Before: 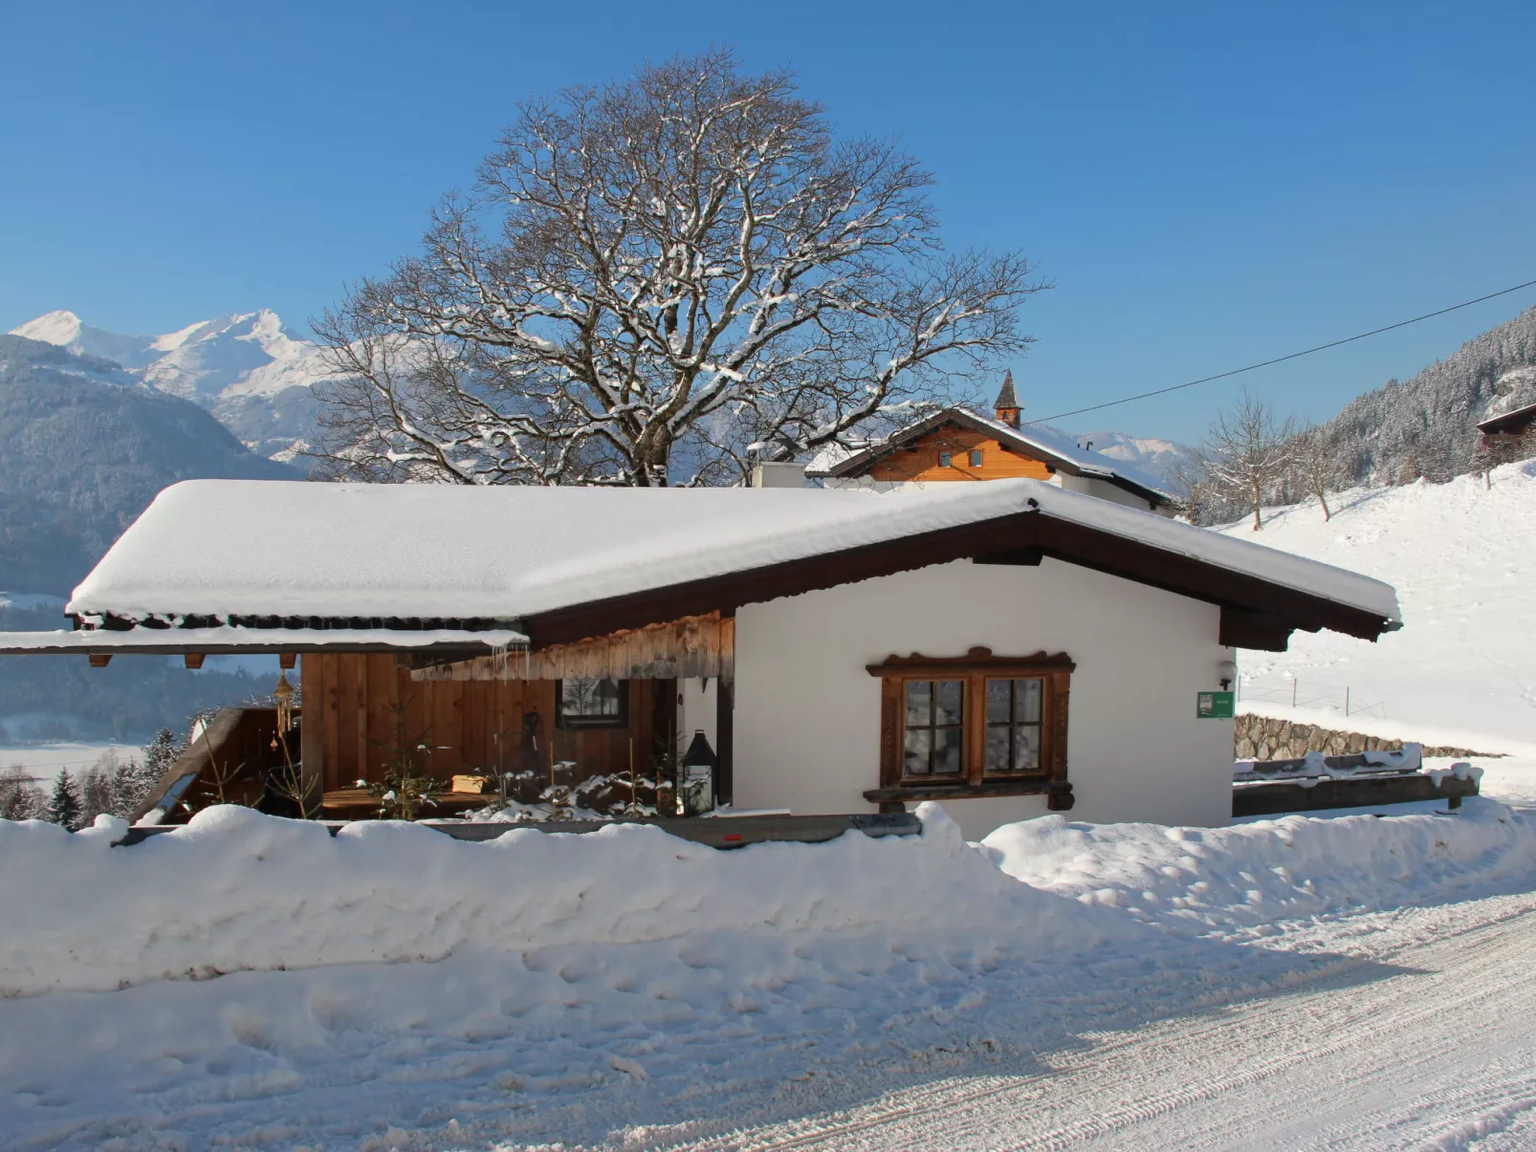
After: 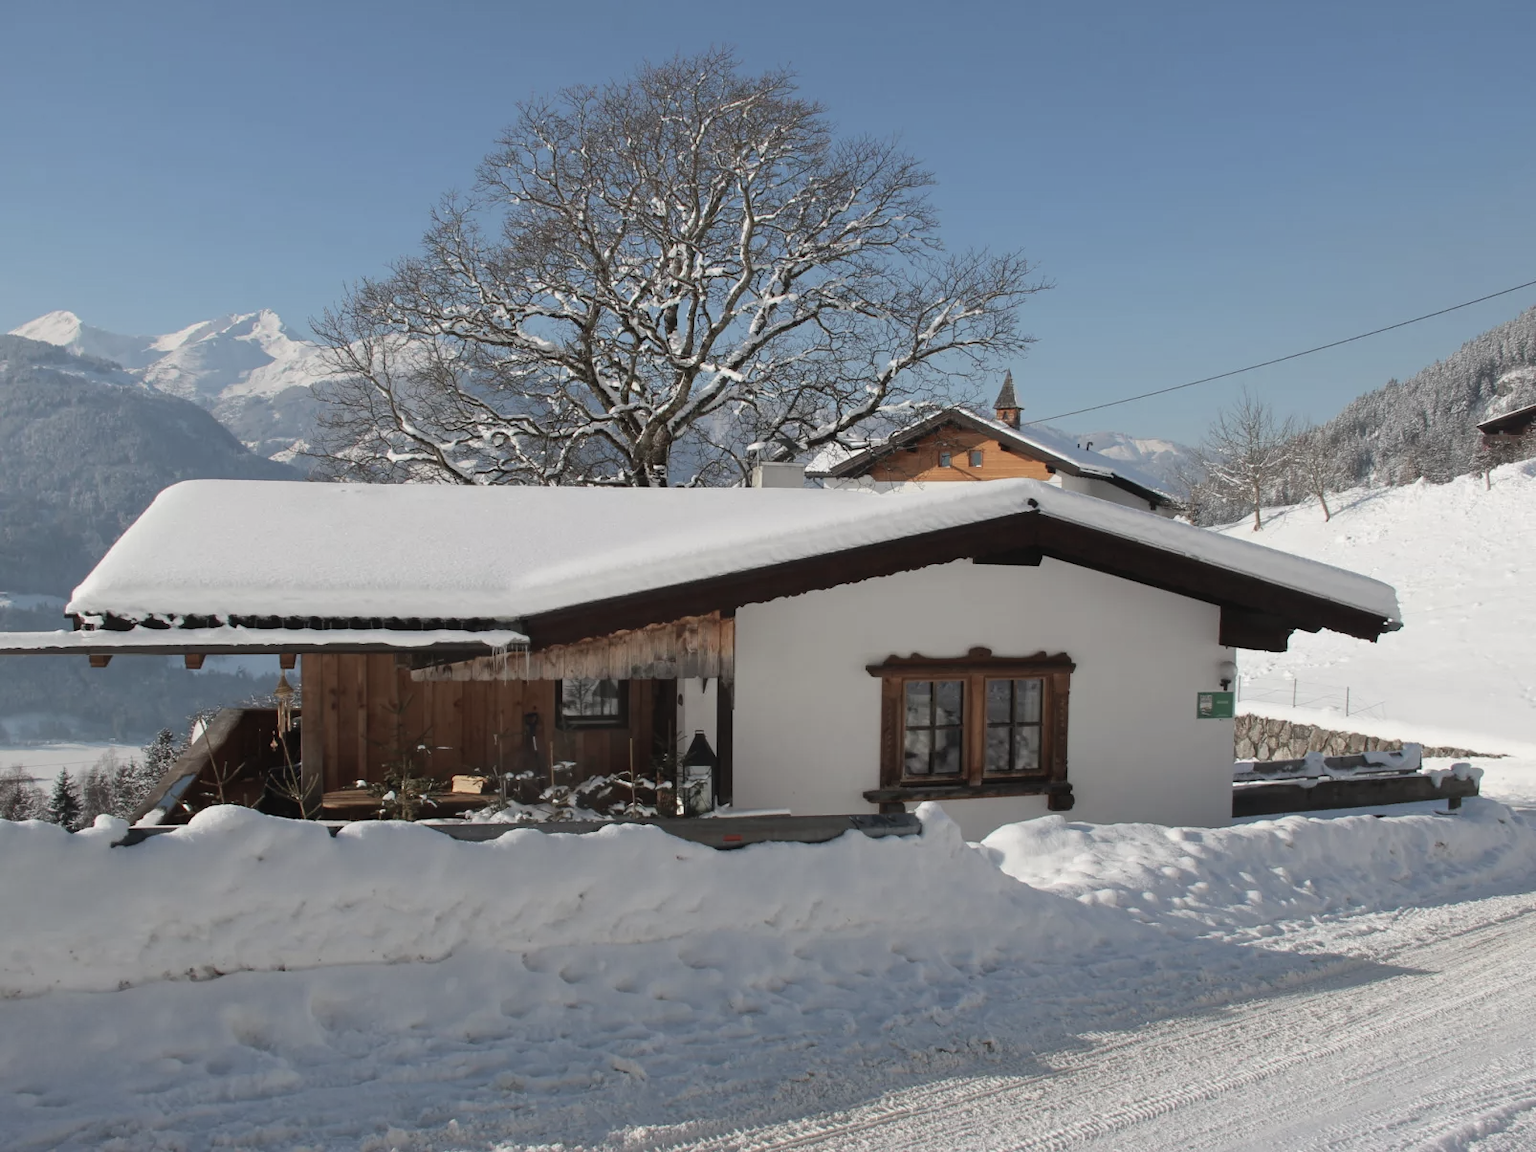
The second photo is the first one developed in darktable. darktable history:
contrast brightness saturation: contrast -0.042, saturation -0.414
